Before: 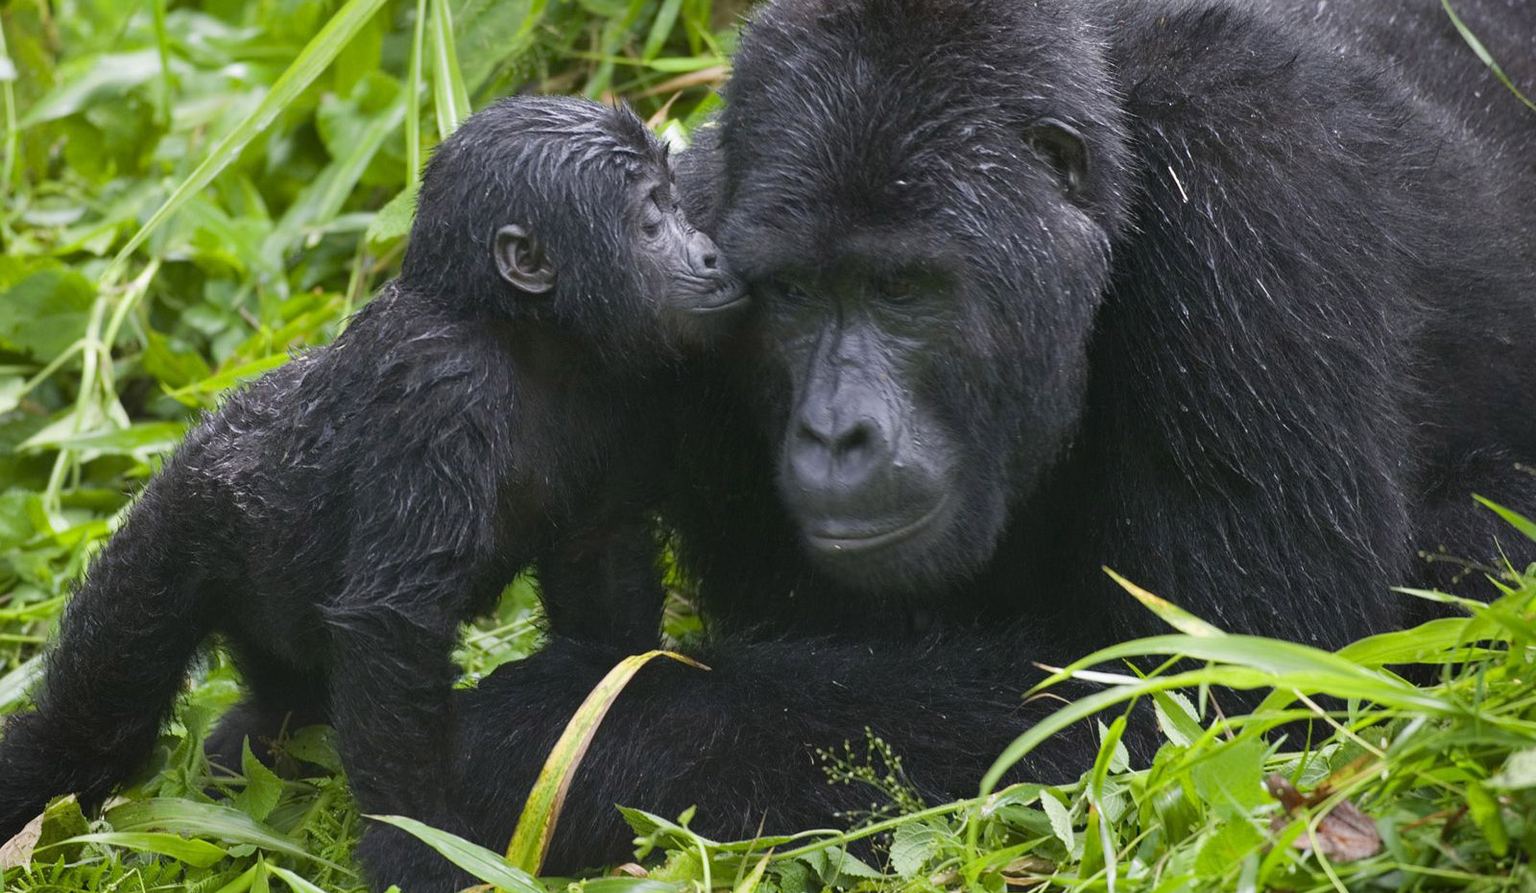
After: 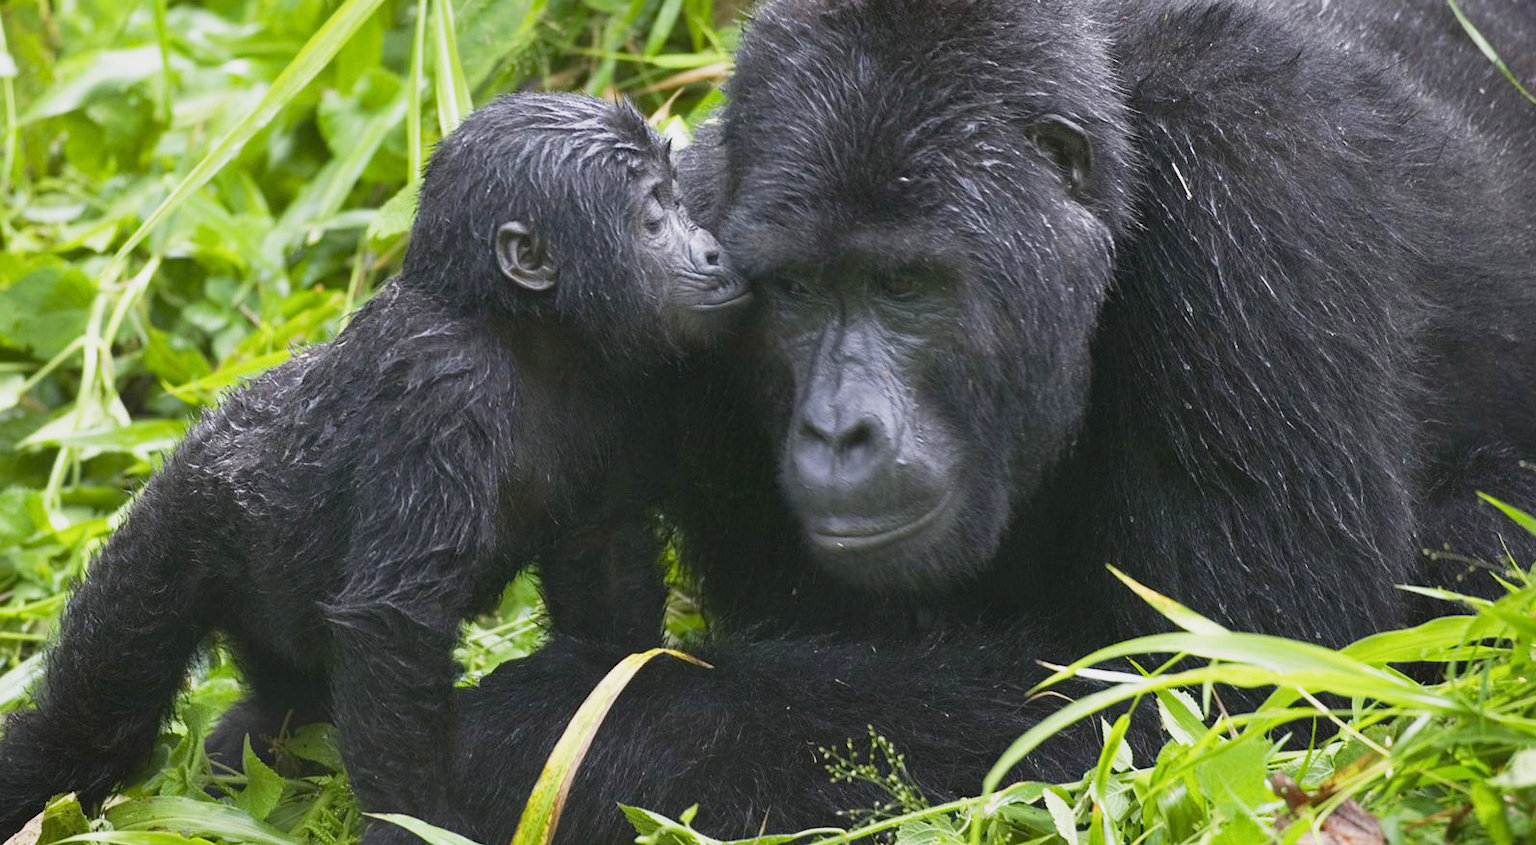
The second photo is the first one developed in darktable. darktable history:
crop: top 0.448%, right 0.264%, bottom 5.045%
base curve: curves: ch0 [(0, 0) (0.088, 0.125) (0.176, 0.251) (0.354, 0.501) (0.613, 0.749) (1, 0.877)], preserve colors none
